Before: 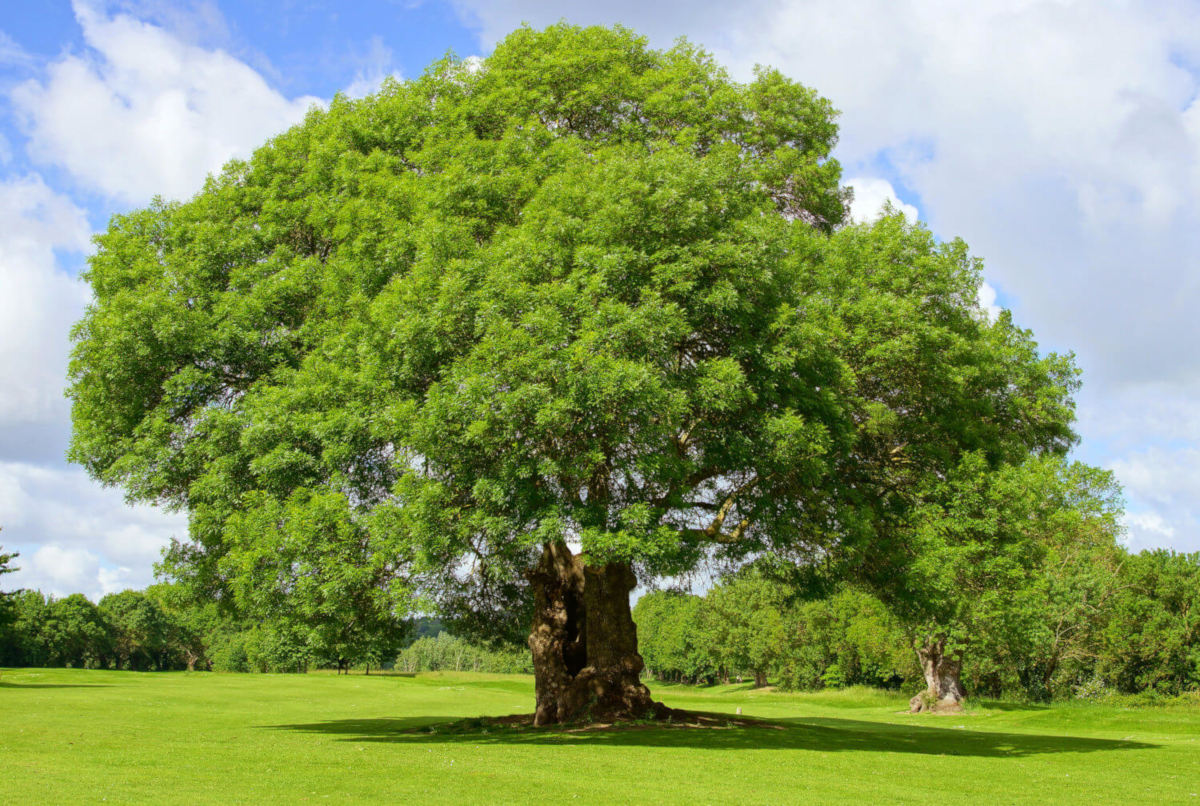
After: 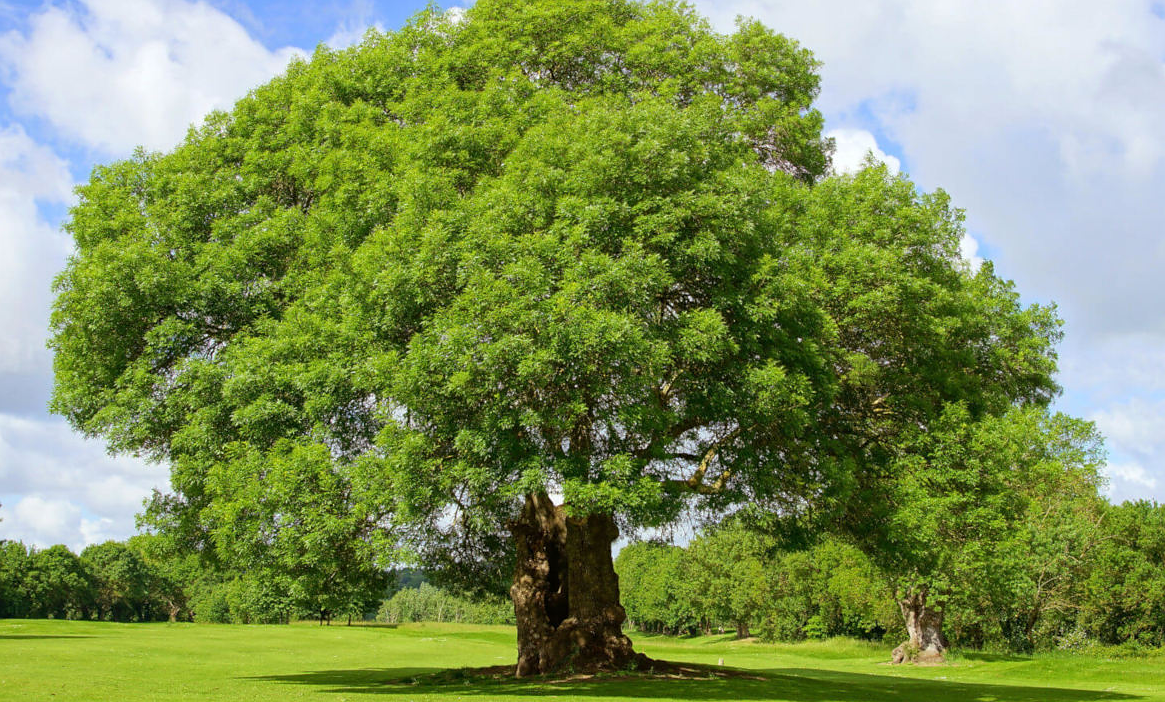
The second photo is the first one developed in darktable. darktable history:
crop: left 1.507%, top 6.147%, right 1.379%, bottom 6.637%
sharpen: radius 1, threshold 1
